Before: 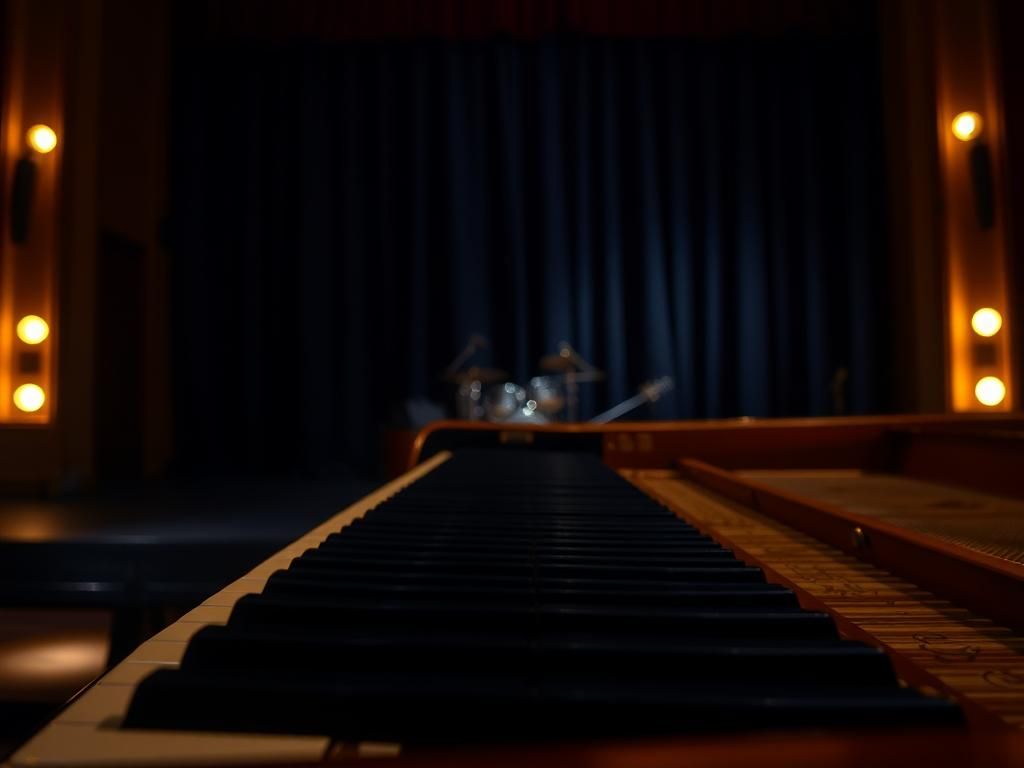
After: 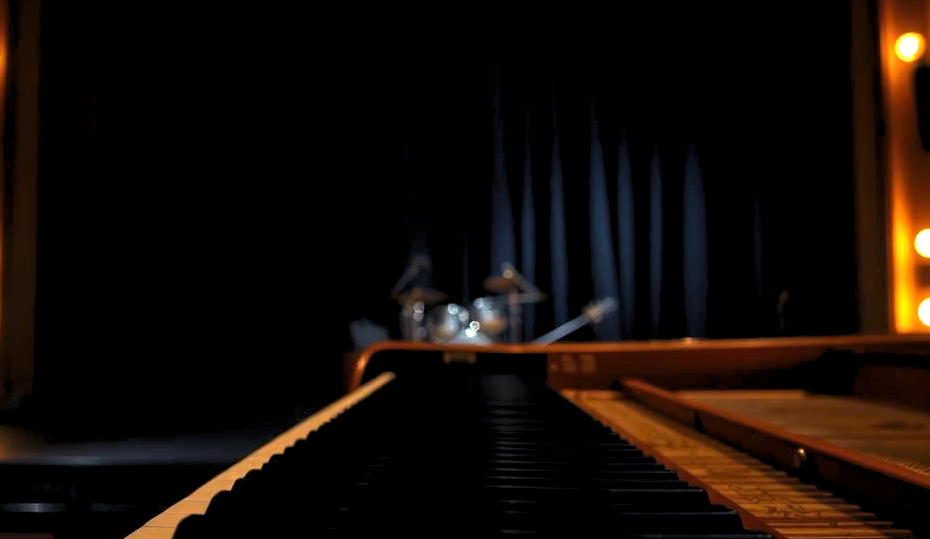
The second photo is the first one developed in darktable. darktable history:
exposure: black level correction 0, exposure 1.2 EV, compensate exposure bias true, compensate highlight preservation false
crop: left 5.596%, top 10.314%, right 3.534%, bottom 19.395%
levels: levels [0.073, 0.497, 0.972]
